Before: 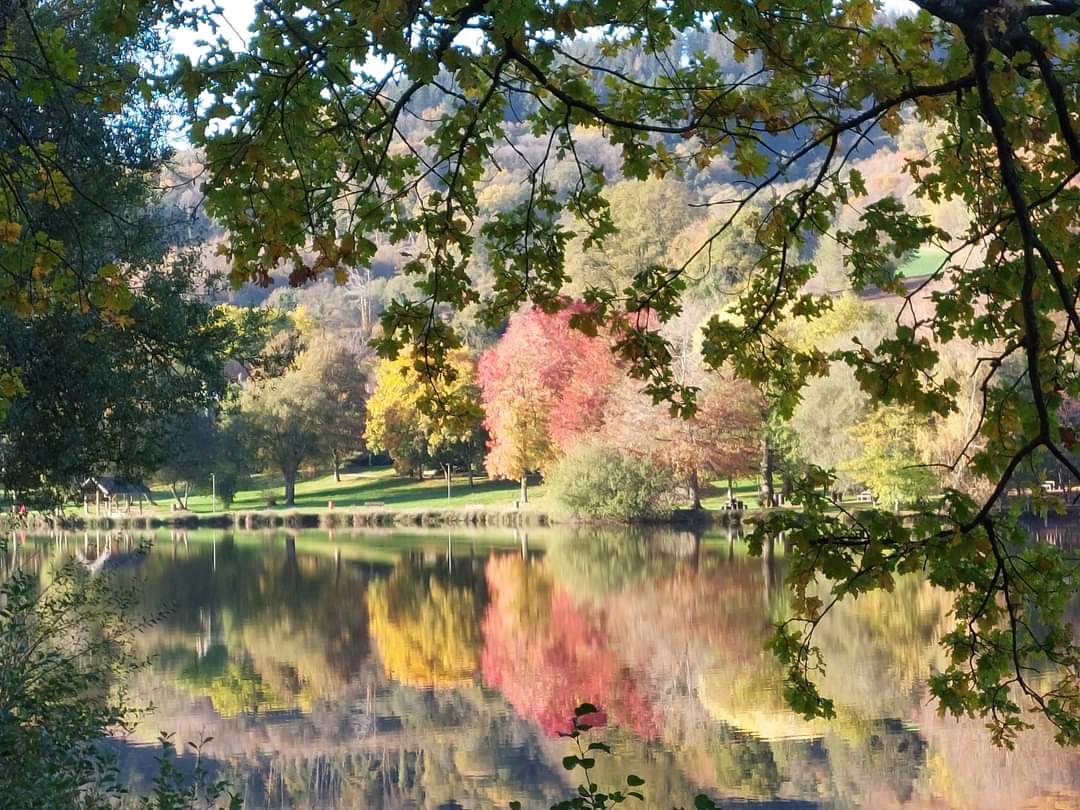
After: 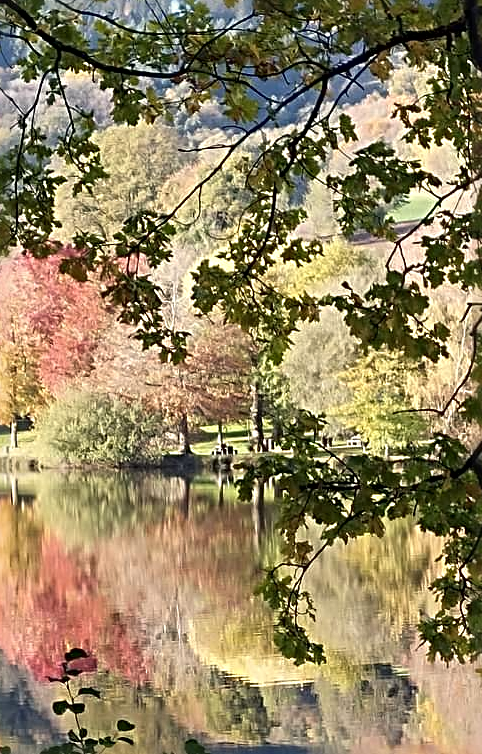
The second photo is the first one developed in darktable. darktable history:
color correction: highlights b* 2.92
sharpen: radius 3.697, amount 0.937
color zones: curves: ch2 [(0, 0.5) (0.143, 0.5) (0.286, 0.489) (0.415, 0.421) (0.571, 0.5) (0.714, 0.5) (0.857, 0.5) (1, 0.5)]
crop: left 47.289%, top 6.832%, right 8.073%
contrast brightness saturation: contrast 0.005, saturation -0.068
